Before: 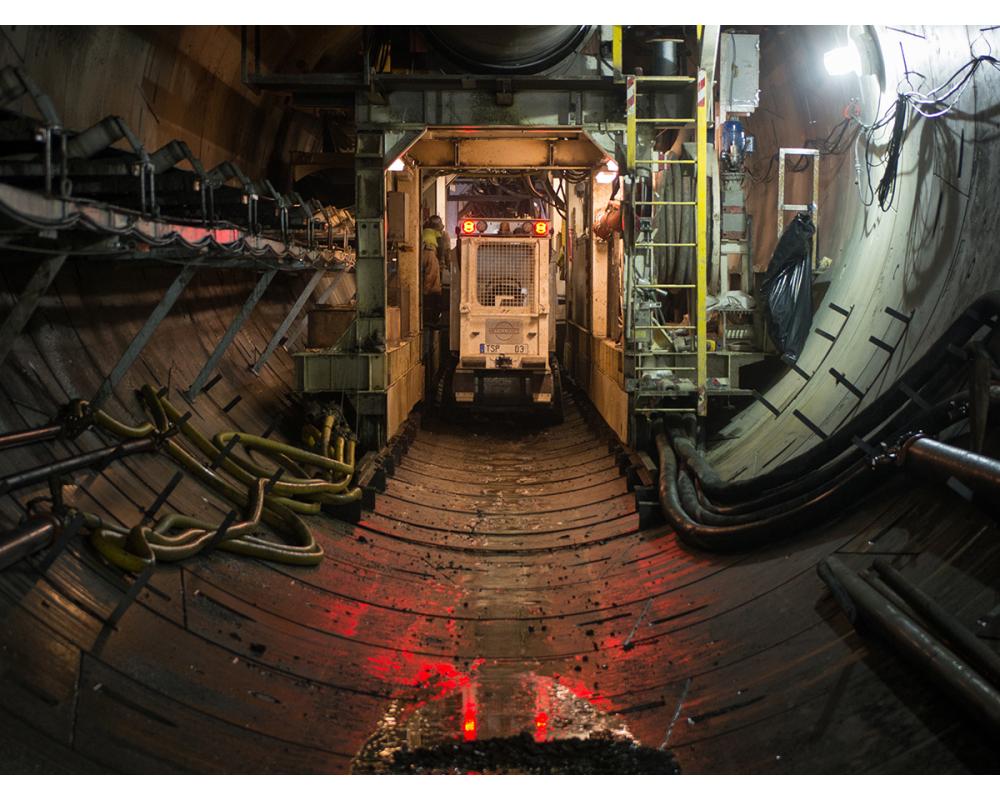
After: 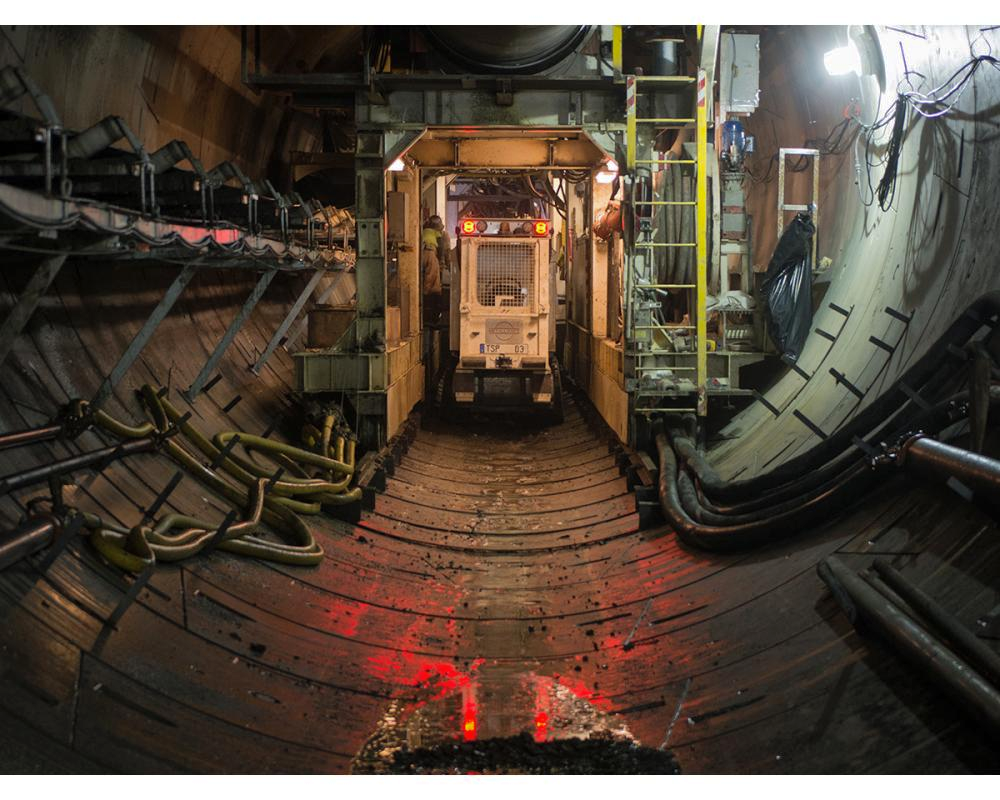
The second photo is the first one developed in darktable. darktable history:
shadows and highlights: shadows 30.21
